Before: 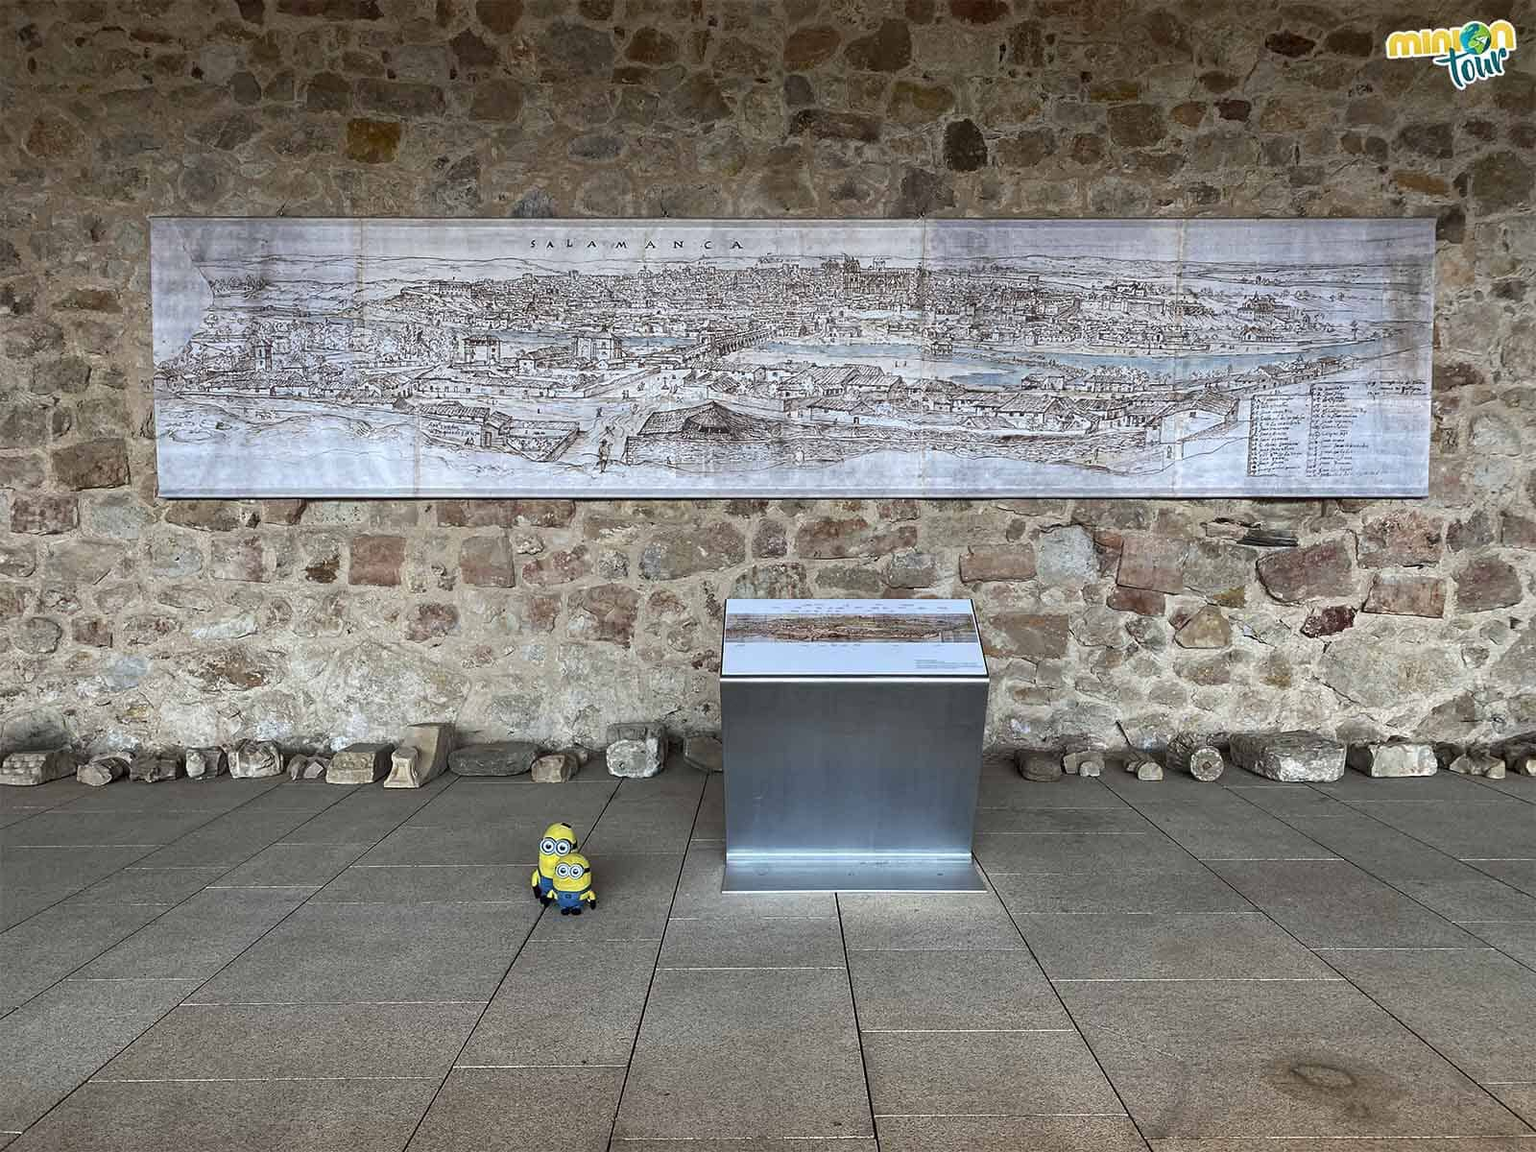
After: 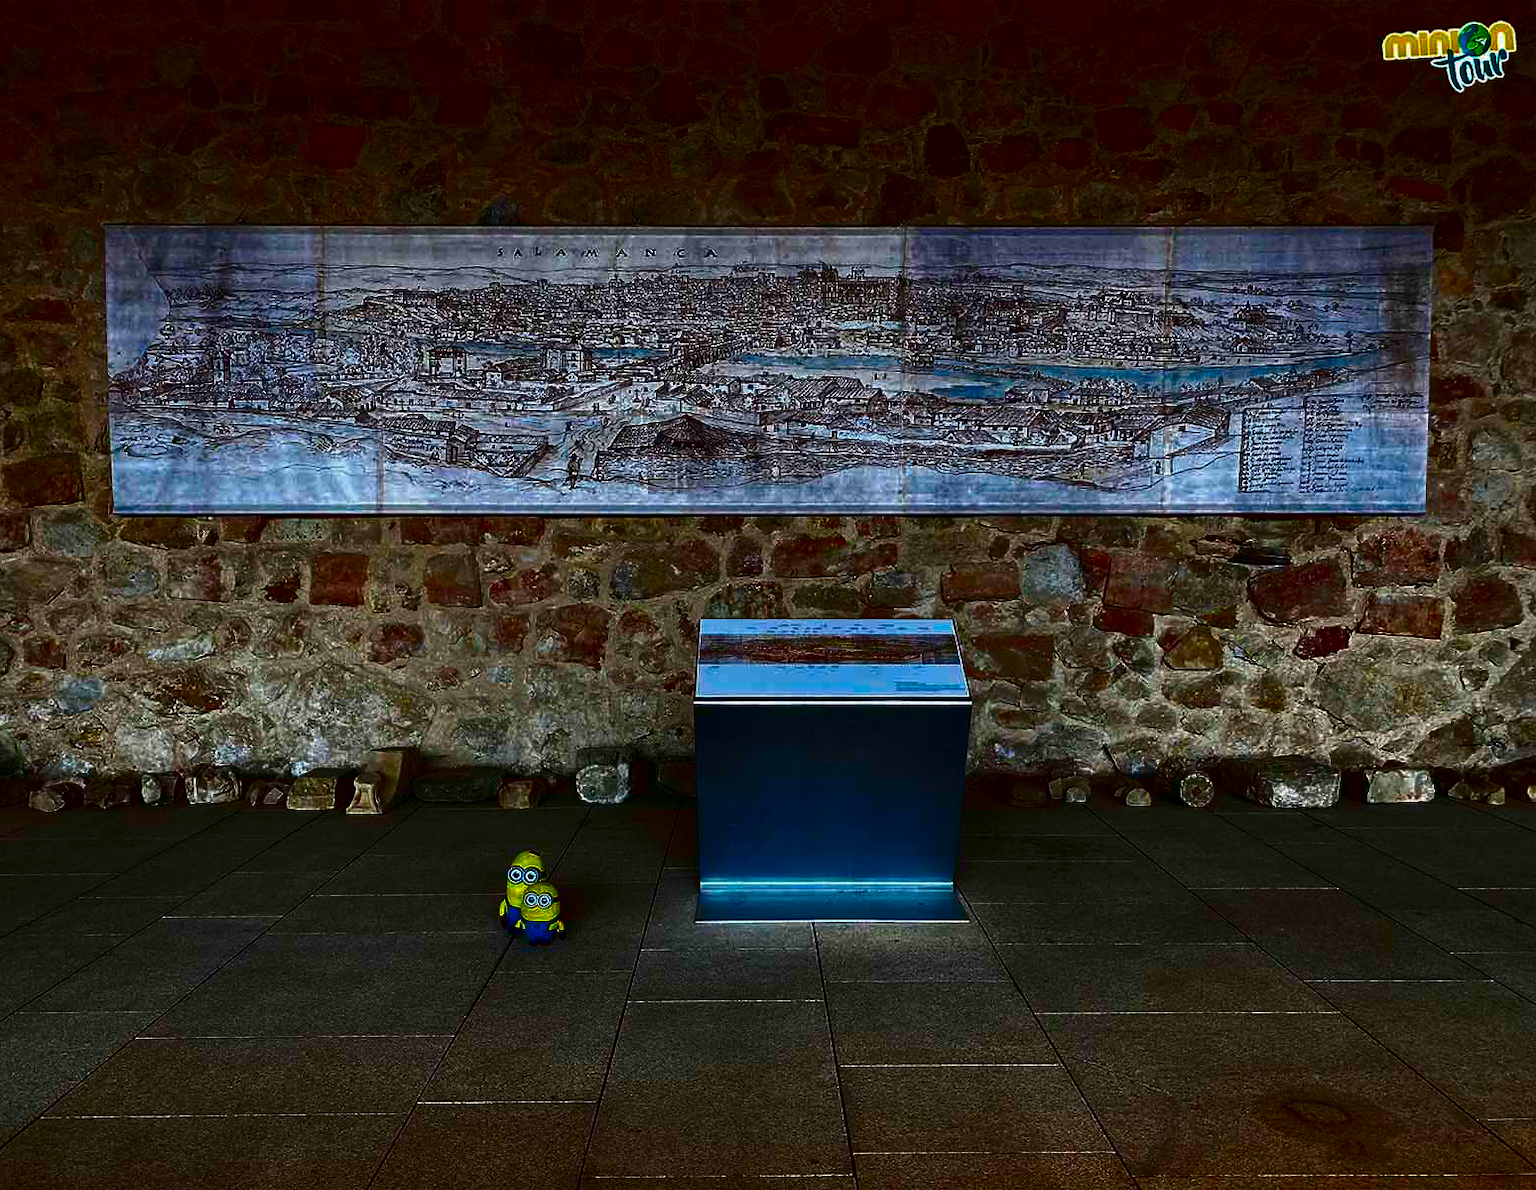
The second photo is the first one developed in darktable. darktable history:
contrast brightness saturation: brightness -1, saturation 1
crop and rotate: left 3.238%
